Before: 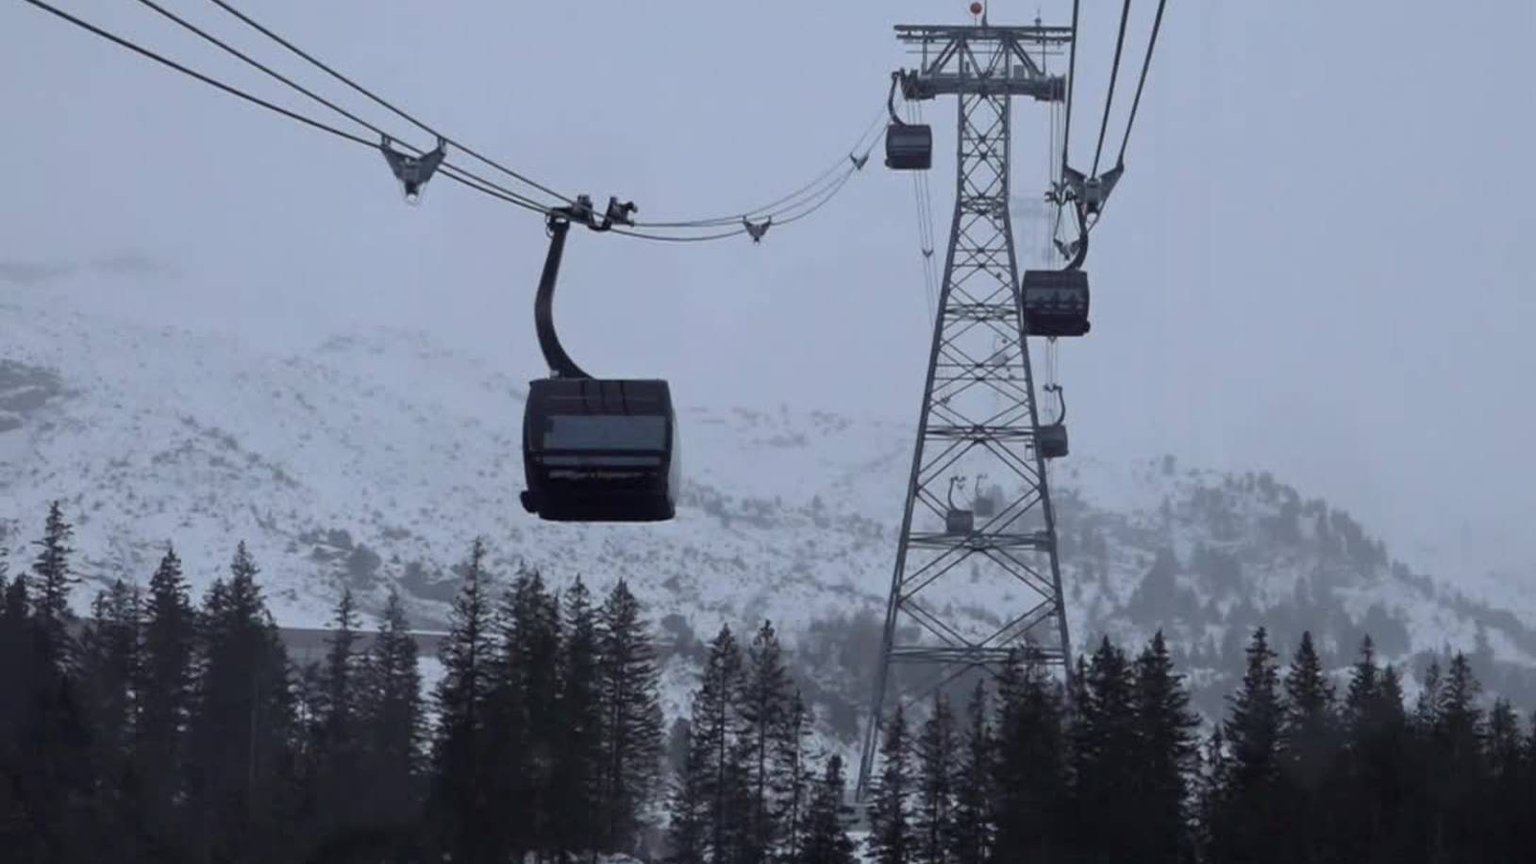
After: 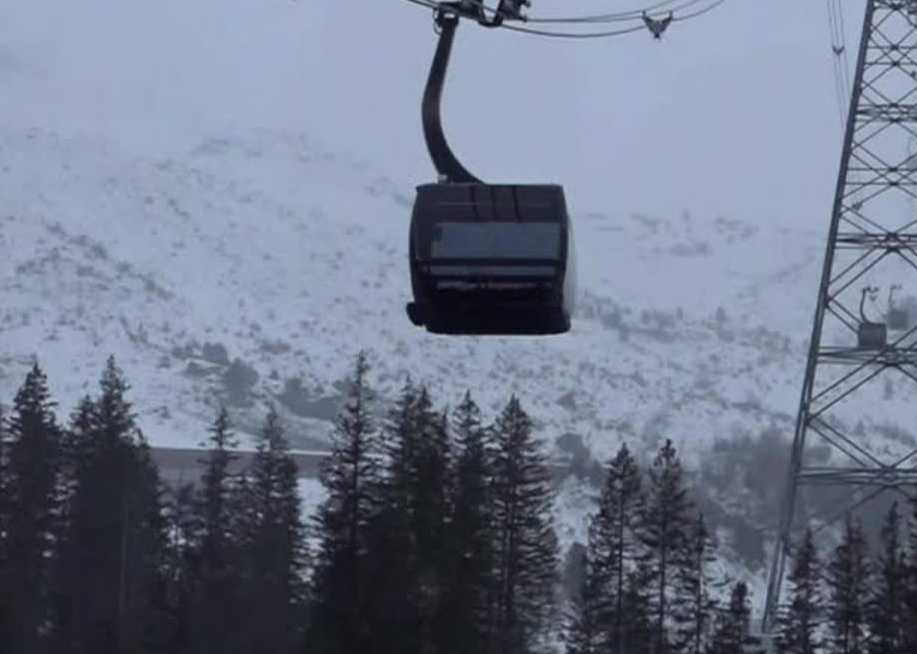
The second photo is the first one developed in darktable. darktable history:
crop: left 8.966%, top 23.852%, right 34.699%, bottom 4.703%
